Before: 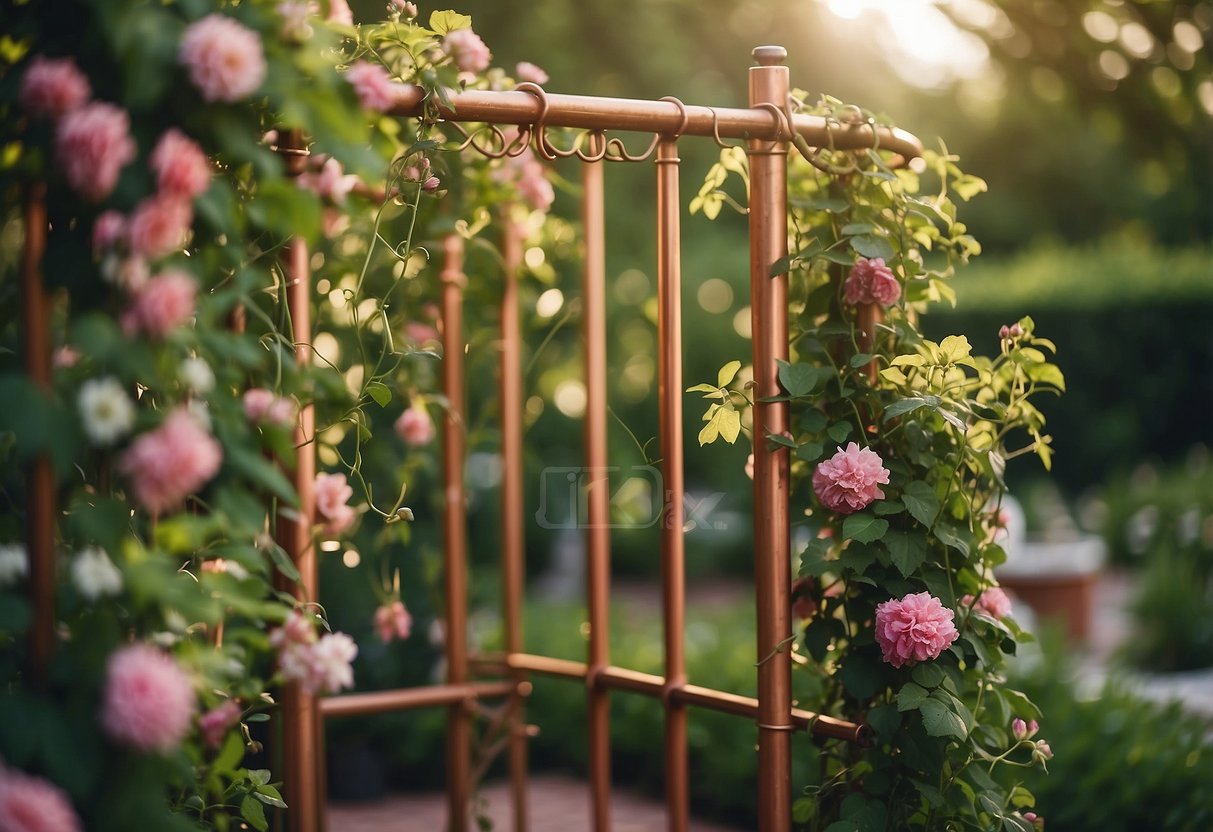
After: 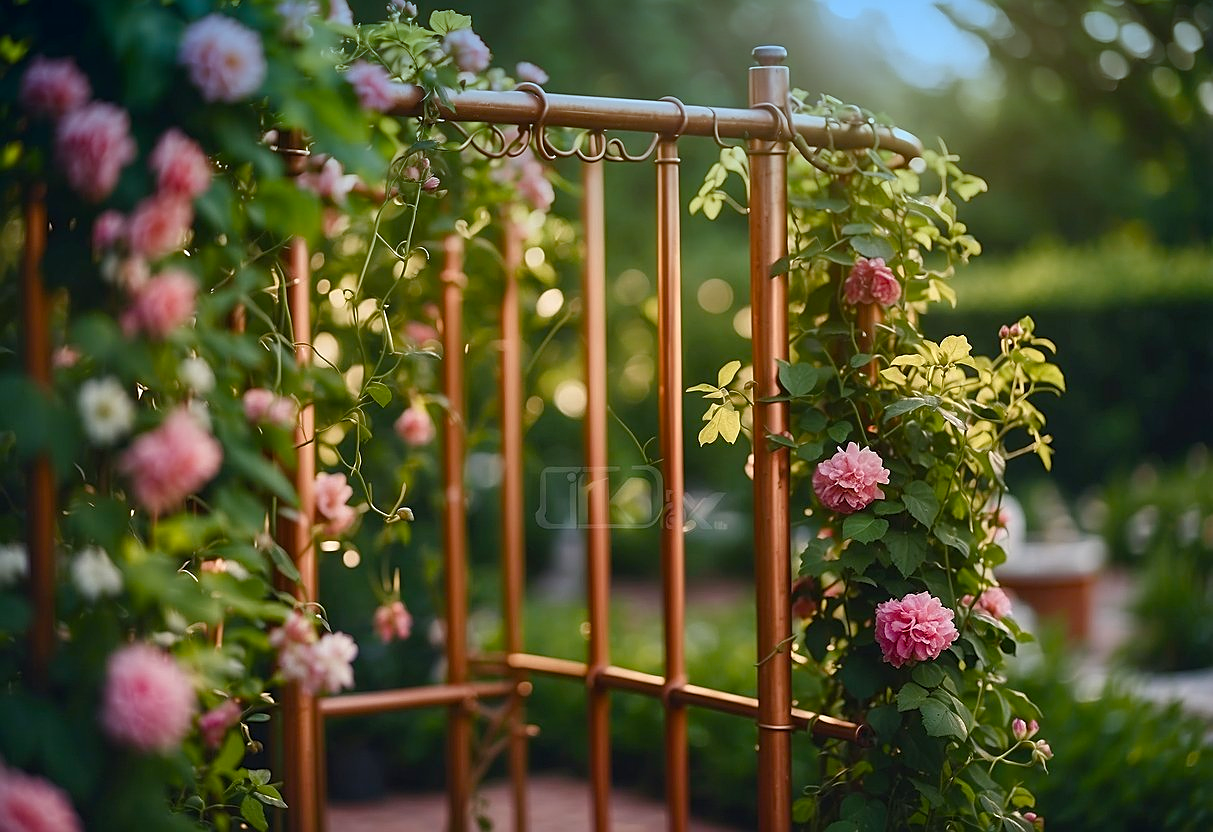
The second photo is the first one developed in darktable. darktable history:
color balance rgb: perceptual saturation grading › global saturation 20%, perceptual saturation grading › highlights -25%, perceptual saturation grading › shadows 25%
sharpen: on, module defaults
graduated density: density 2.02 EV, hardness 44%, rotation 0.374°, offset 8.21, hue 208.8°, saturation 97%
